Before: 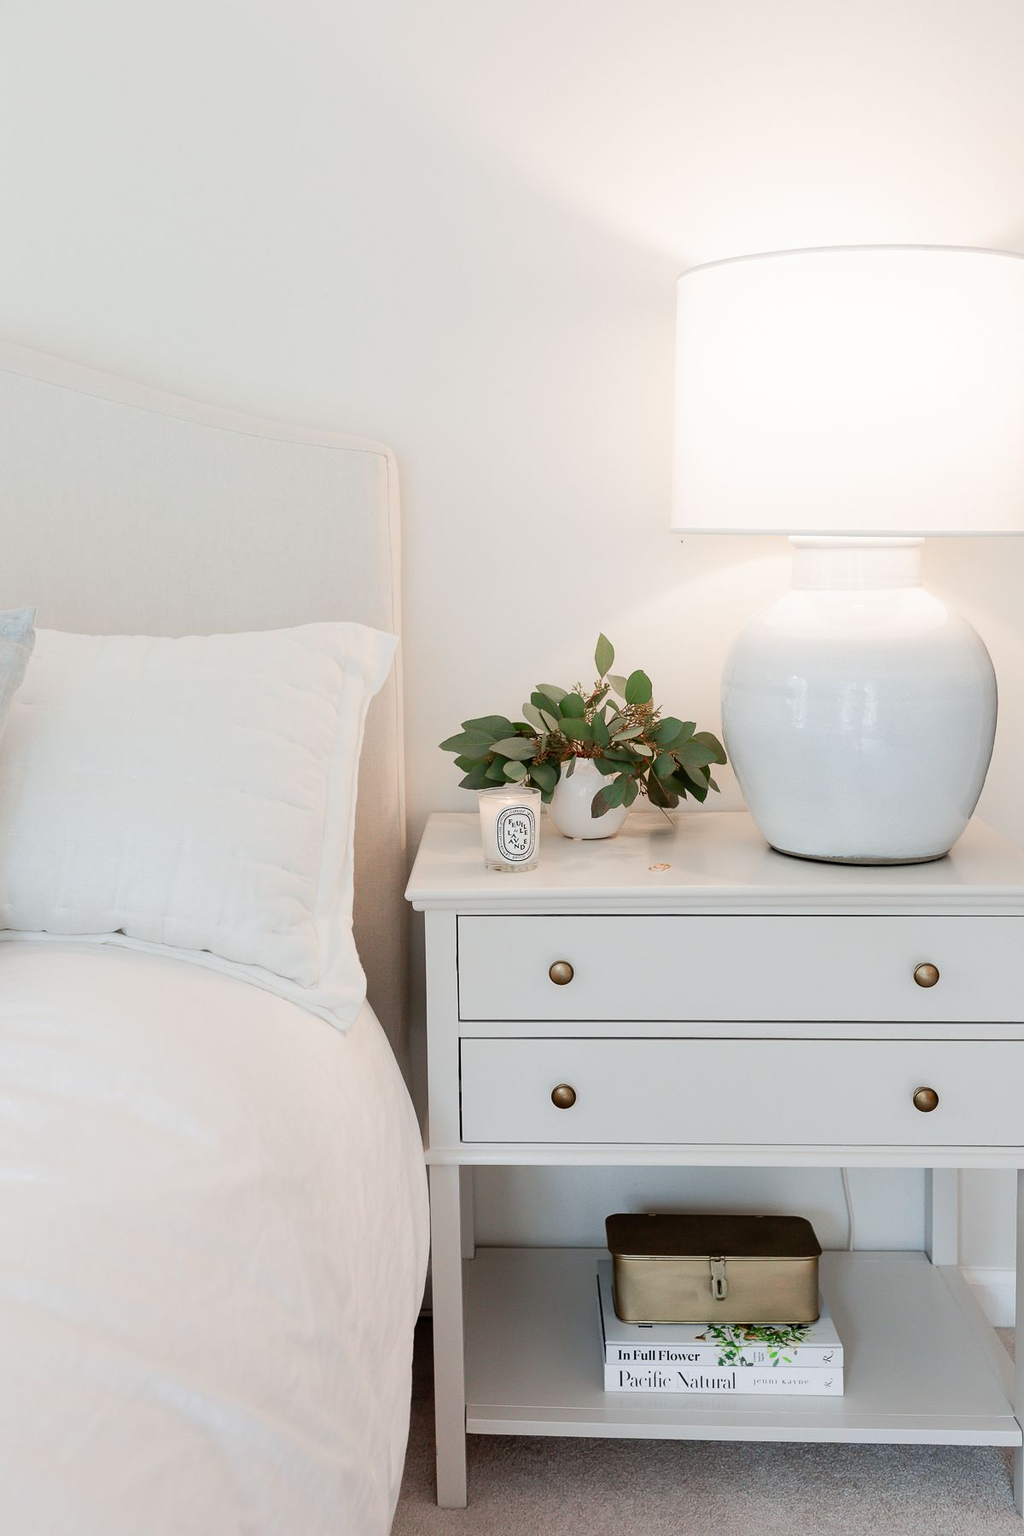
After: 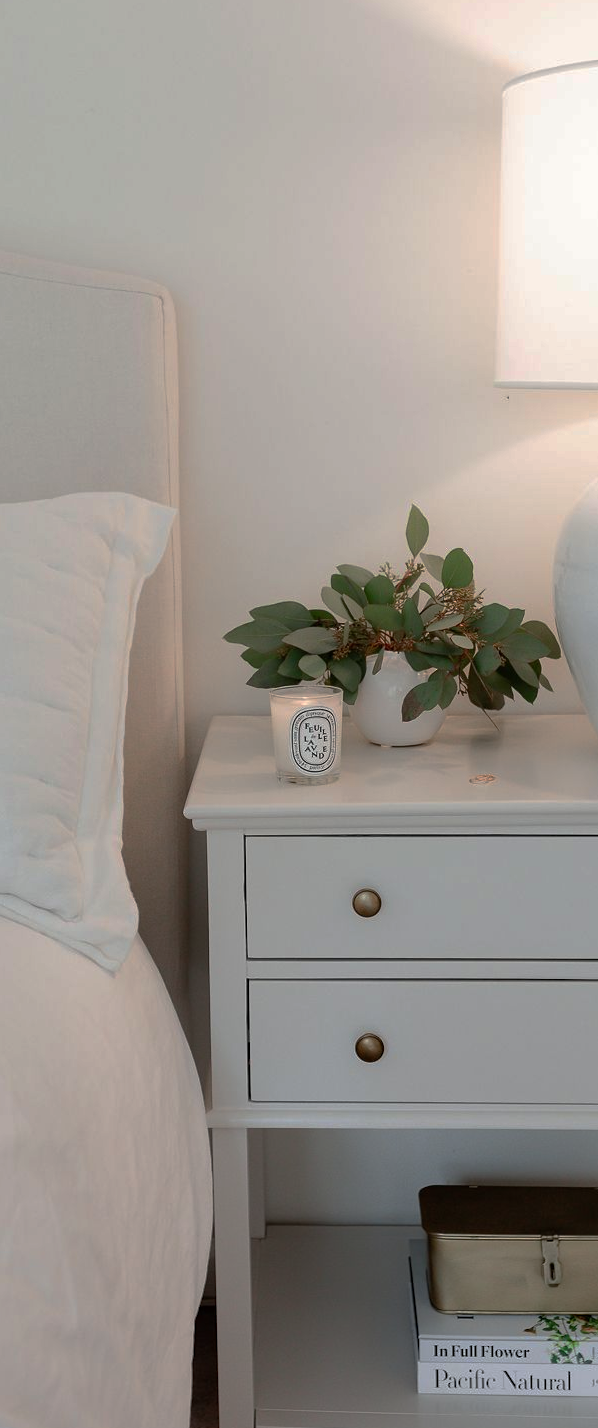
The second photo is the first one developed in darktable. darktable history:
base curve: curves: ch0 [(0, 0) (0.841, 0.609) (1, 1)], preserve colors none
crop and rotate: angle 0.023°, left 24.248%, top 13.152%, right 25.877%, bottom 7.444%
